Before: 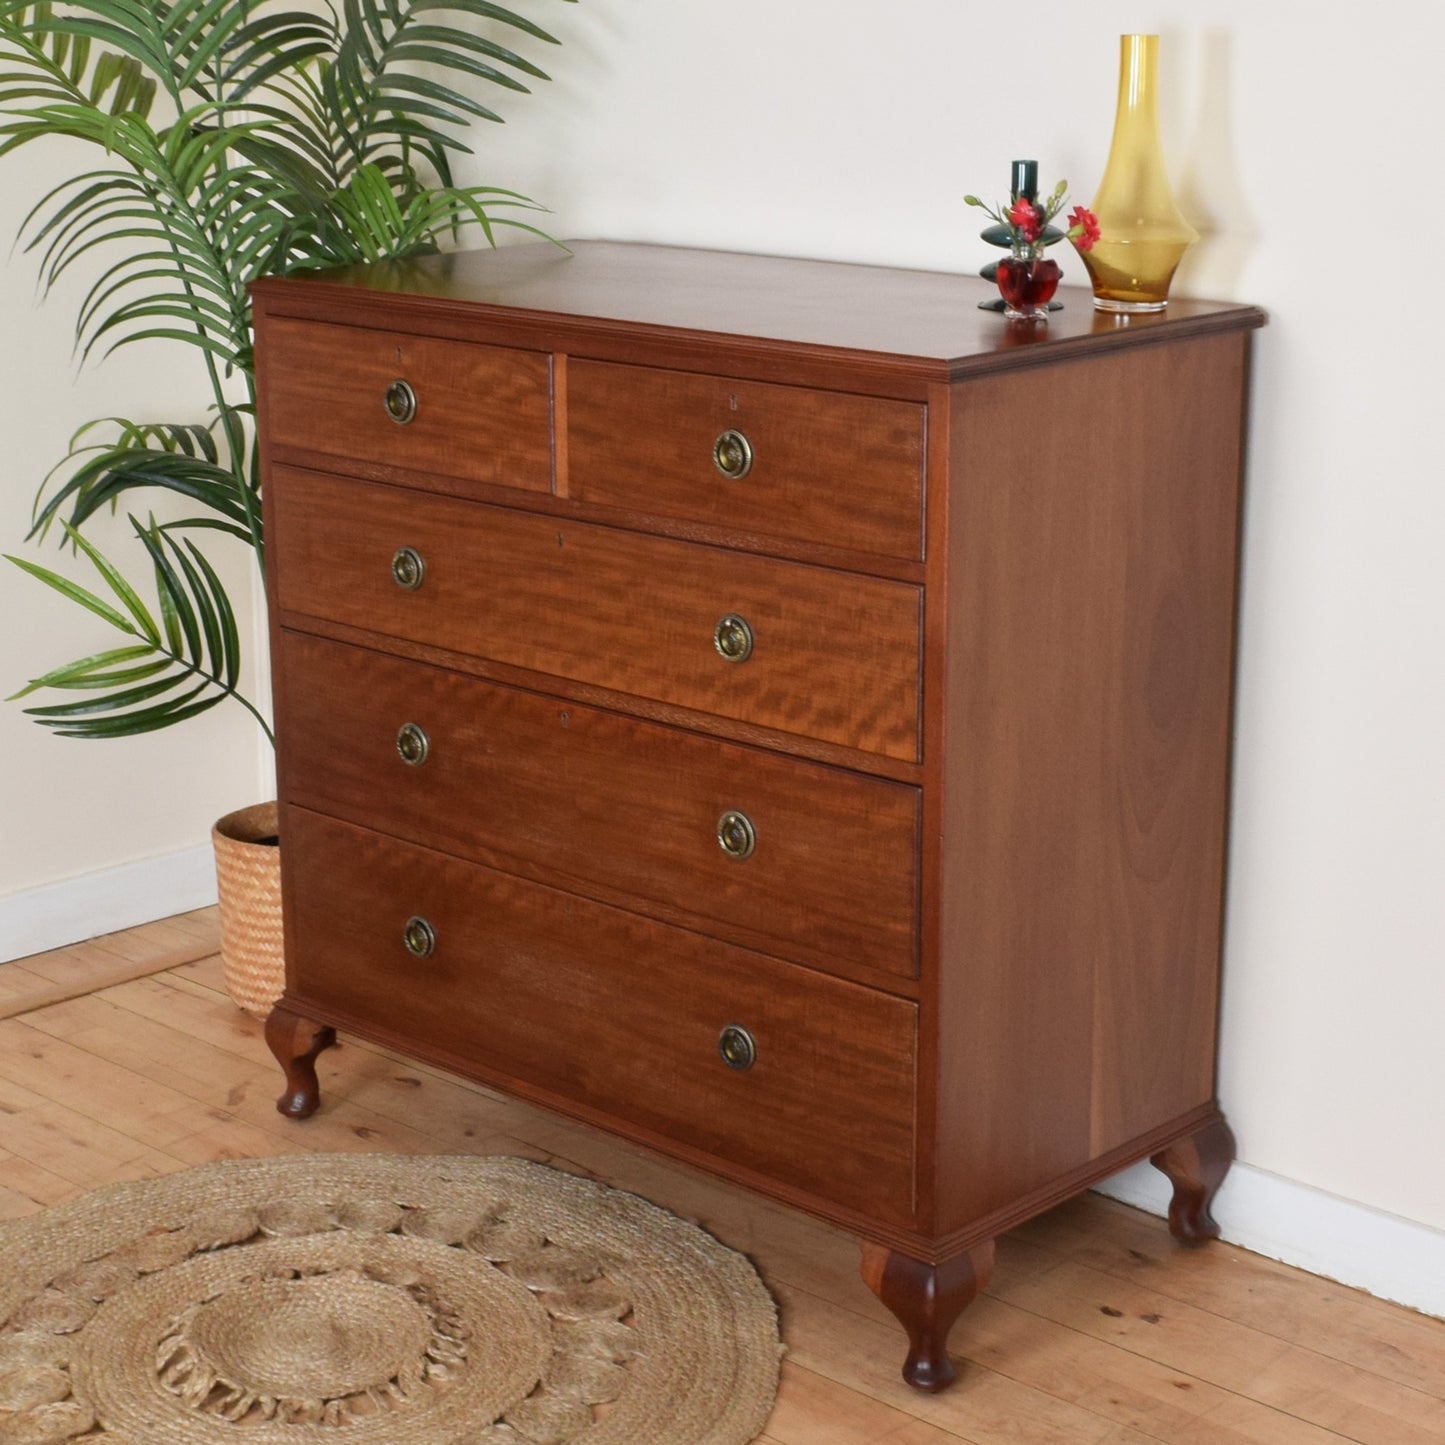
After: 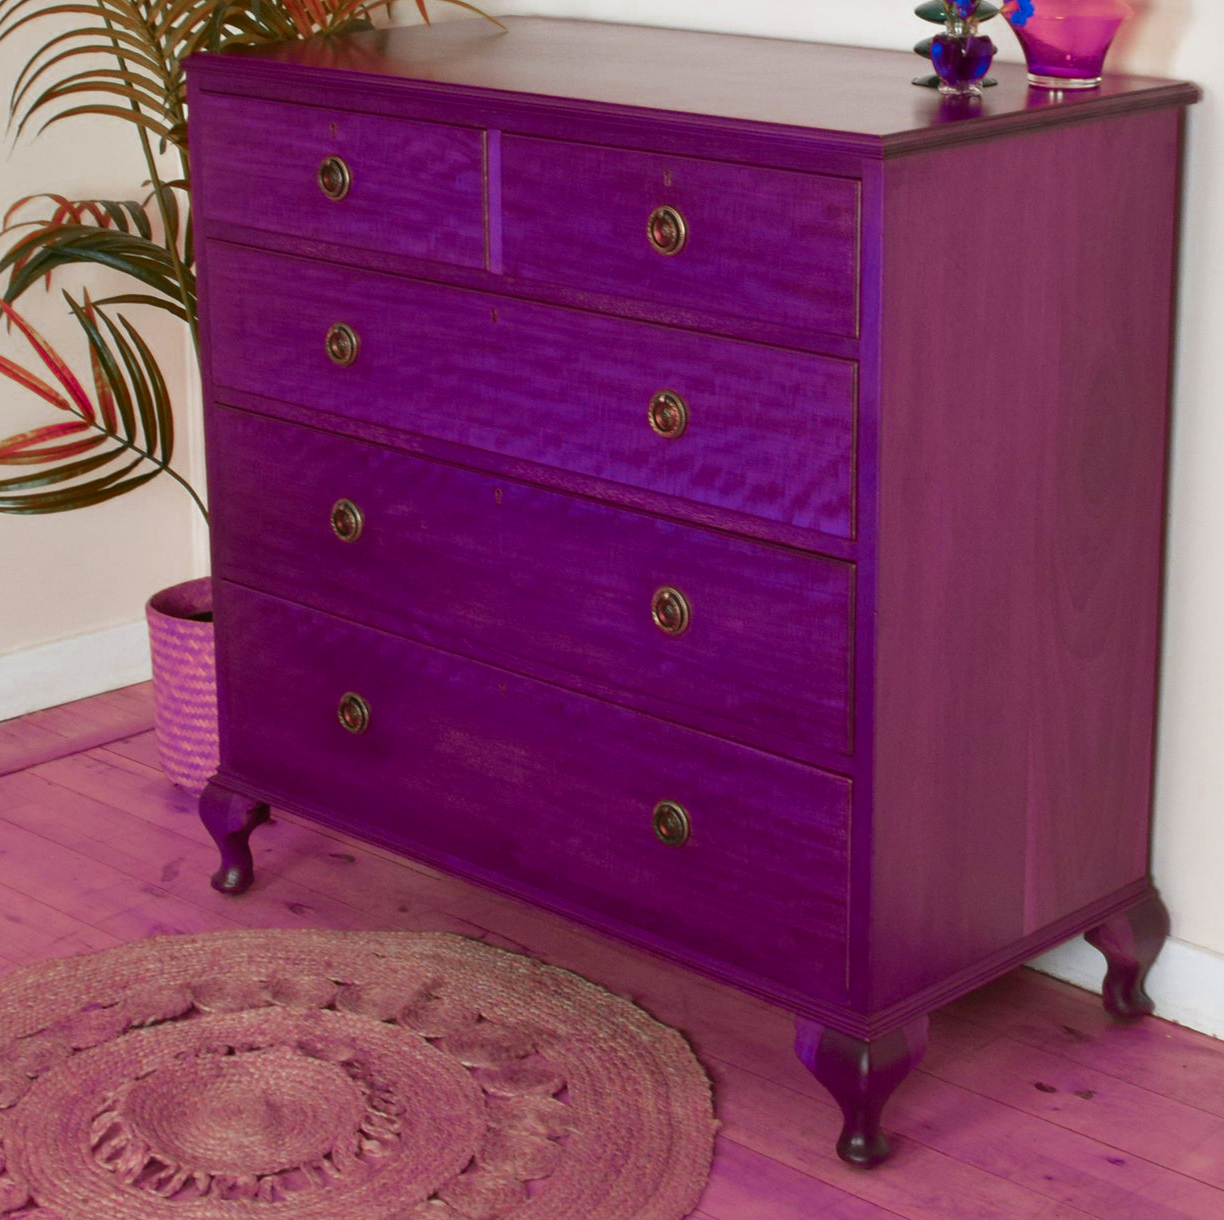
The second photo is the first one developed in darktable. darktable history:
color zones: curves: ch0 [(0.826, 0.353)]; ch1 [(0.242, 0.647) (0.889, 0.342)]; ch2 [(0.246, 0.089) (0.969, 0.068)]
crop and rotate: left 4.576%, top 15.544%, right 10.712%
